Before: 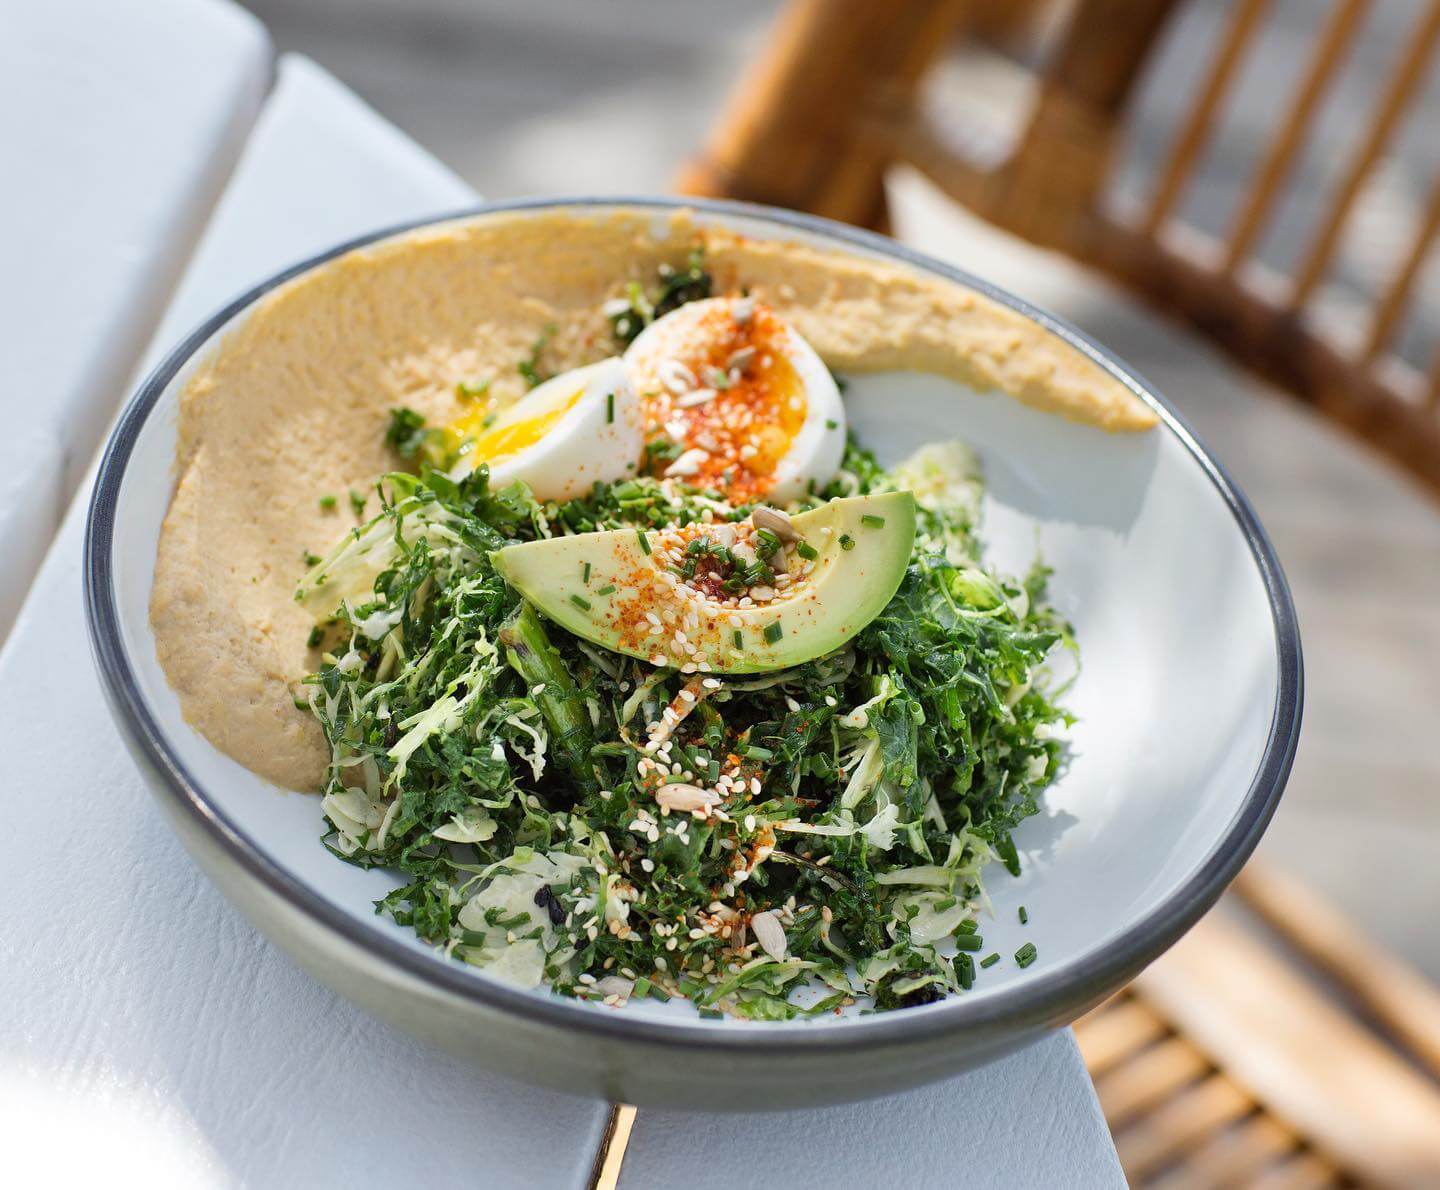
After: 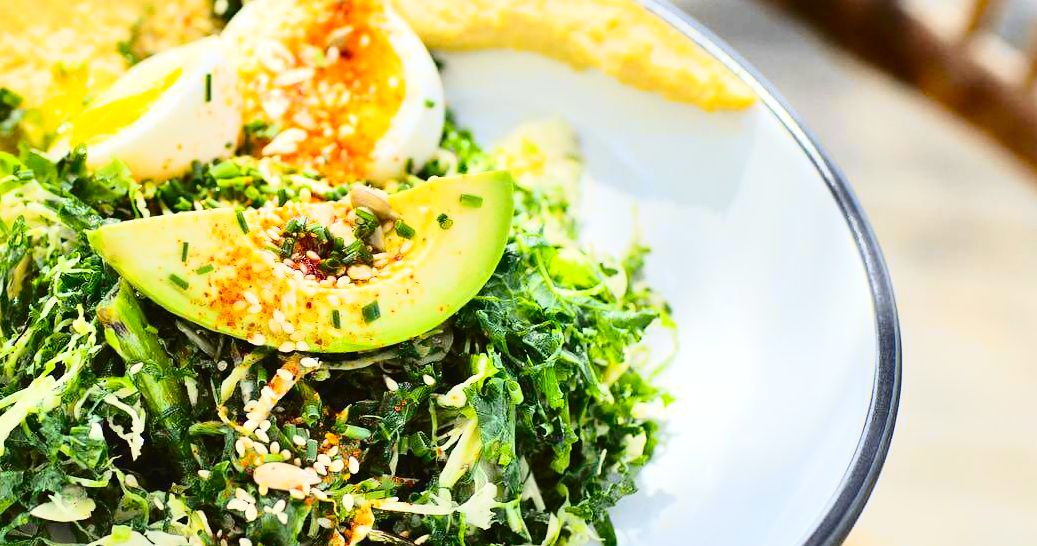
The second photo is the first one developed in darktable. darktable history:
crop and rotate: left 27.938%, top 27.046%, bottom 27.046%
exposure: black level correction 0, exposure 0.5 EV, compensate exposure bias true, compensate highlight preservation false
tone curve: curves: ch0 [(0.003, 0.023) (0.071, 0.052) (0.249, 0.201) (0.466, 0.557) (0.625, 0.761) (0.783, 0.9) (0.994, 0.968)]; ch1 [(0, 0) (0.262, 0.227) (0.417, 0.386) (0.469, 0.467) (0.502, 0.498) (0.531, 0.521) (0.576, 0.586) (0.612, 0.634) (0.634, 0.68) (0.686, 0.728) (0.994, 0.987)]; ch2 [(0, 0) (0.262, 0.188) (0.385, 0.353) (0.427, 0.424) (0.495, 0.493) (0.518, 0.544) (0.55, 0.579) (0.595, 0.621) (0.644, 0.748) (1, 1)], color space Lab, independent channels, preserve colors none
